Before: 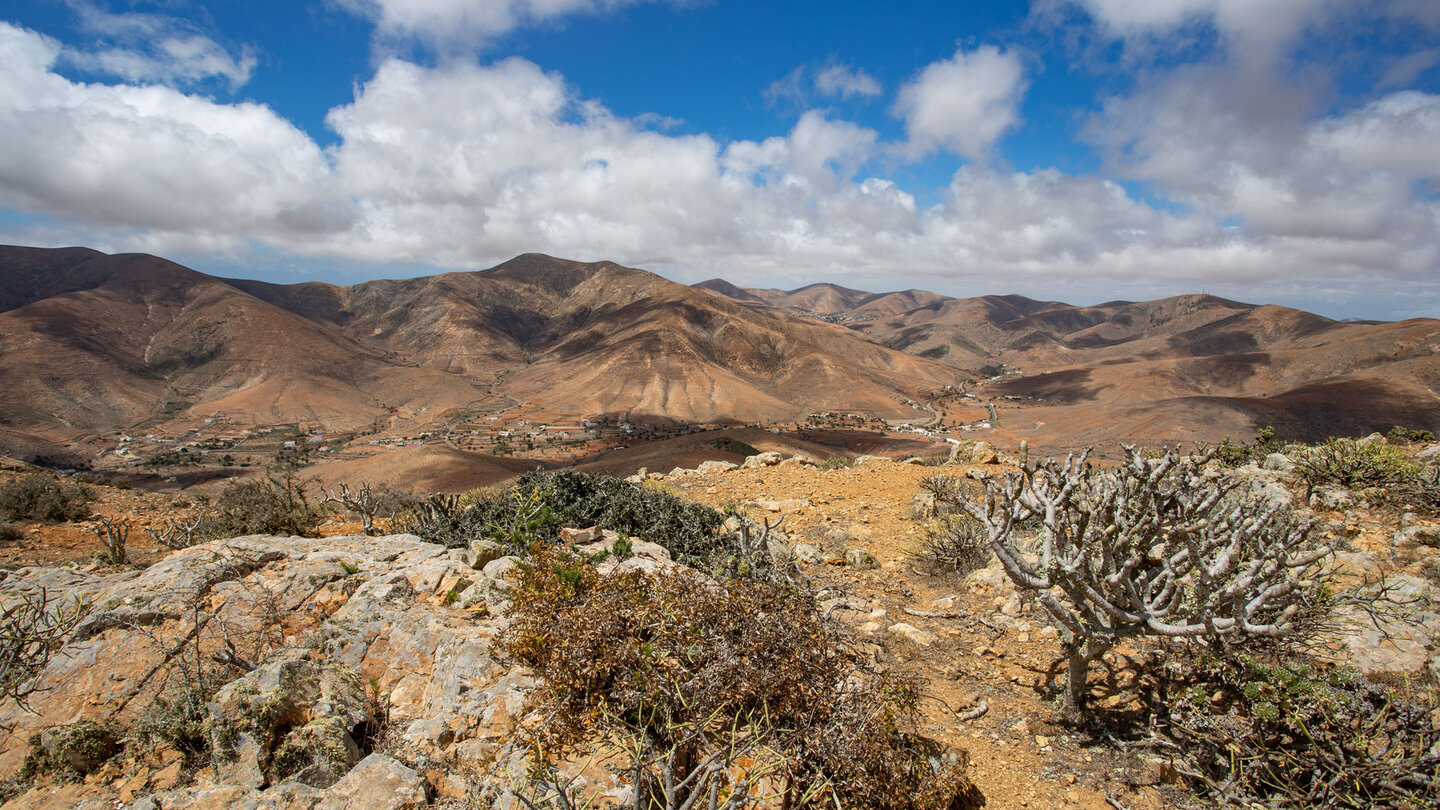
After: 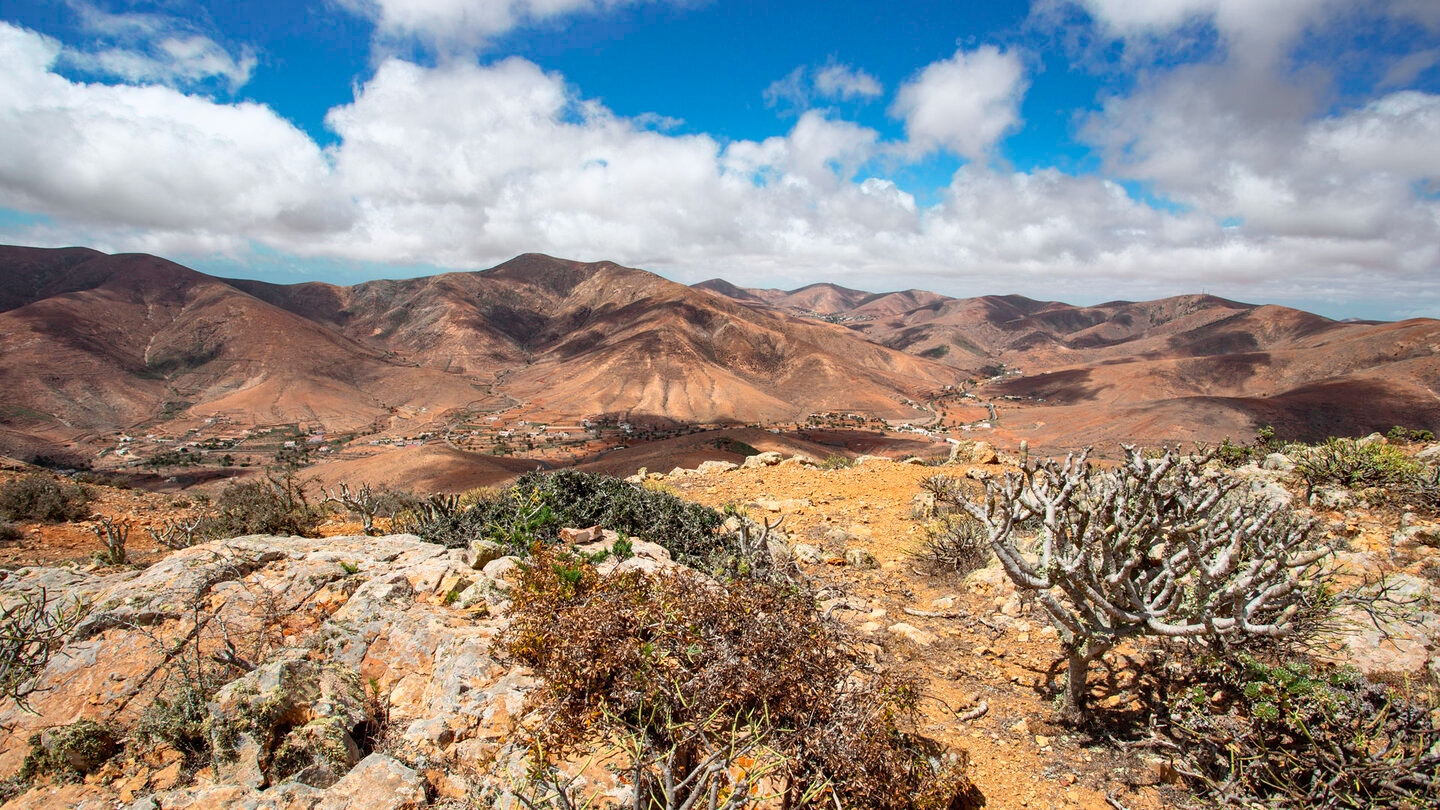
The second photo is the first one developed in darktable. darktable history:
tone curve: curves: ch0 [(0, 0) (0.051, 0.047) (0.102, 0.099) (0.236, 0.249) (0.429, 0.473) (0.67, 0.755) (0.875, 0.948) (1, 0.985)]; ch1 [(0, 0) (0.339, 0.298) (0.402, 0.363) (0.453, 0.413) (0.485, 0.469) (0.494, 0.493) (0.504, 0.502) (0.515, 0.526) (0.563, 0.591) (0.597, 0.639) (0.834, 0.888) (1, 1)]; ch2 [(0, 0) (0.362, 0.353) (0.425, 0.439) (0.501, 0.501) (0.537, 0.538) (0.58, 0.59) (0.642, 0.669) (0.773, 0.856) (1, 1)], color space Lab, independent channels, preserve colors none
